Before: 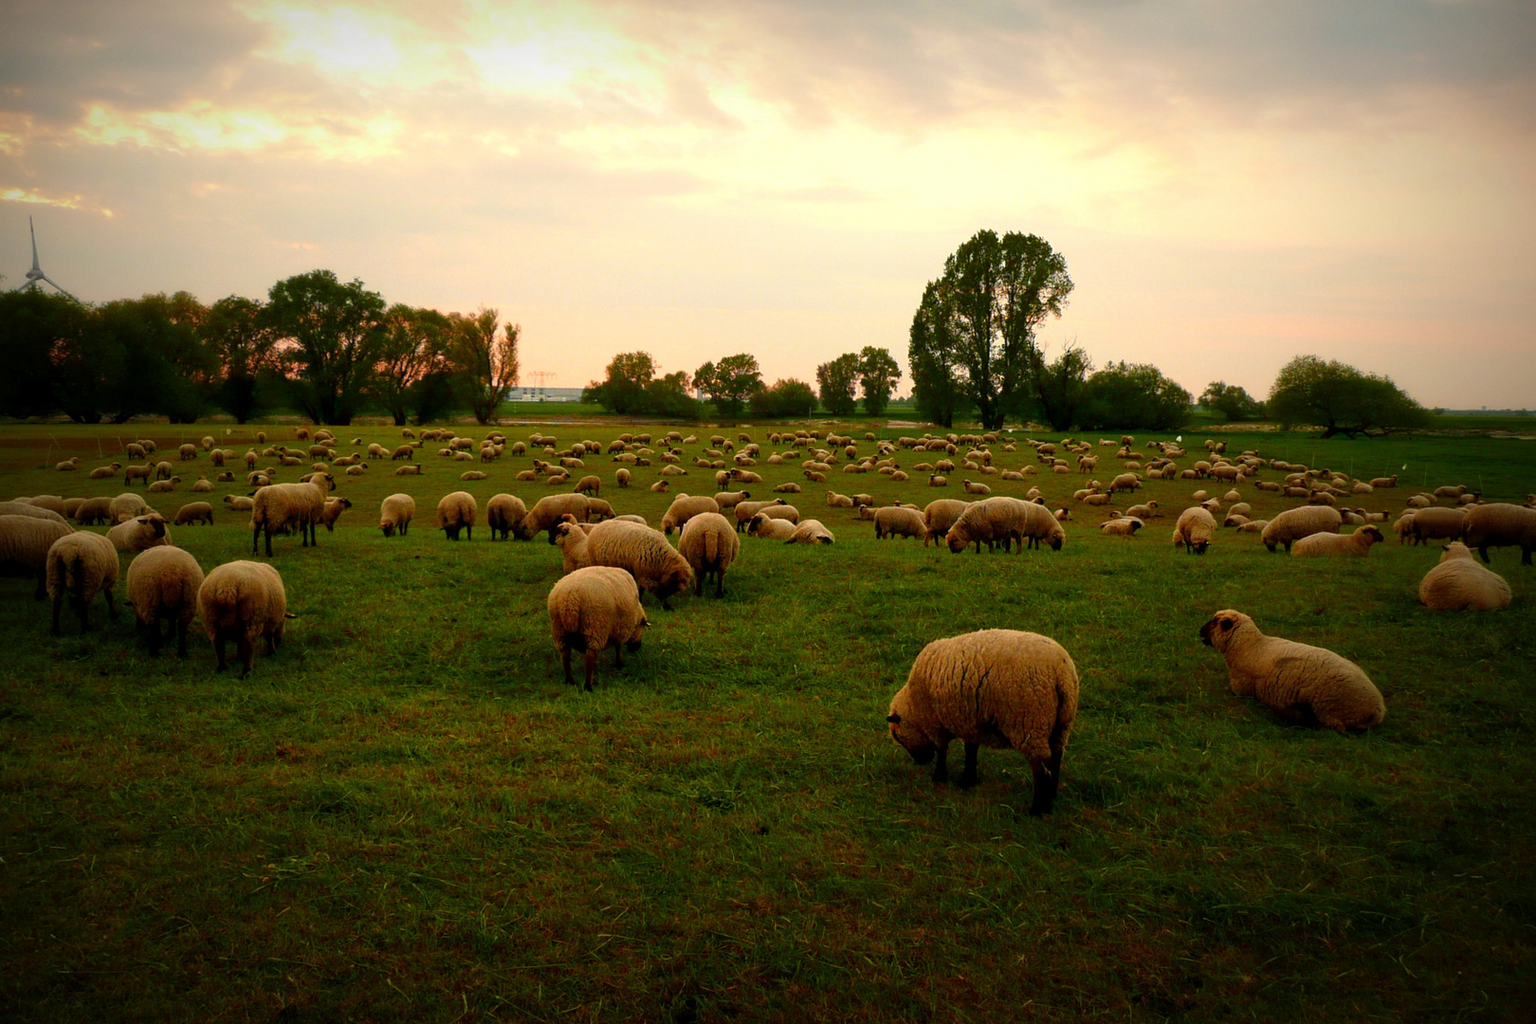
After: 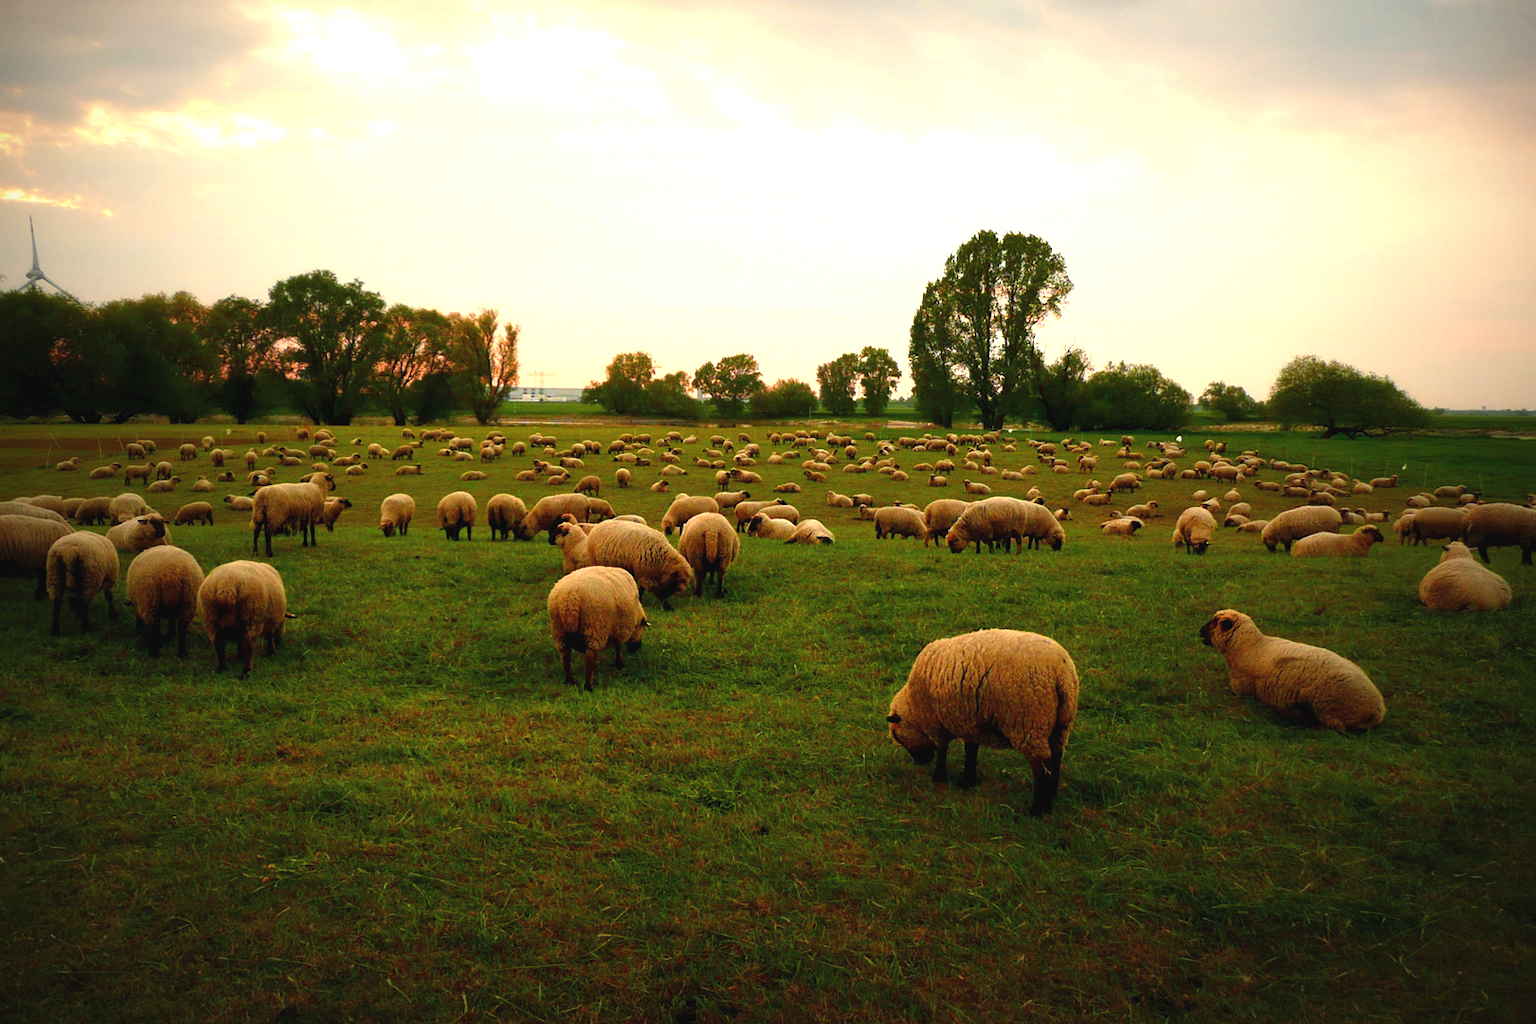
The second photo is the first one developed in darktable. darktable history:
exposure: black level correction -0.002, exposure 0.705 EV, compensate highlight preservation false
